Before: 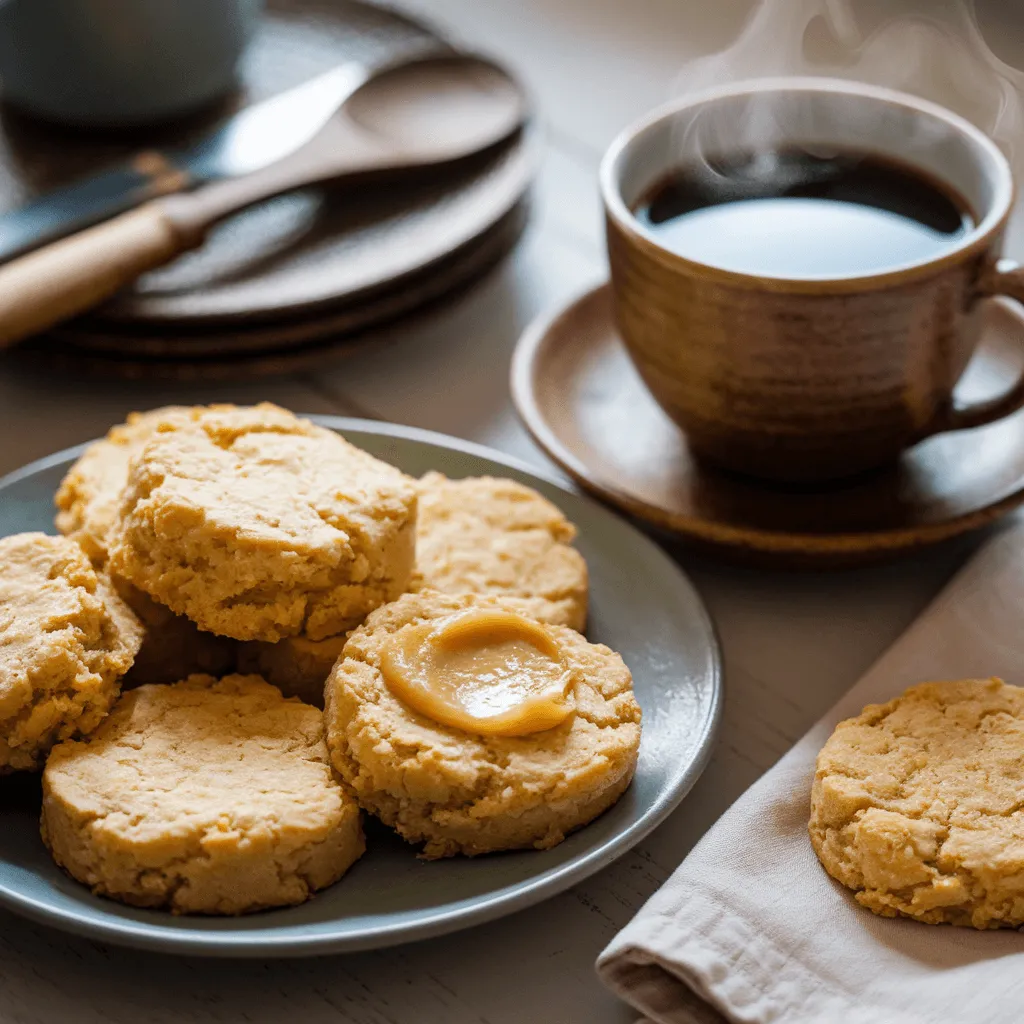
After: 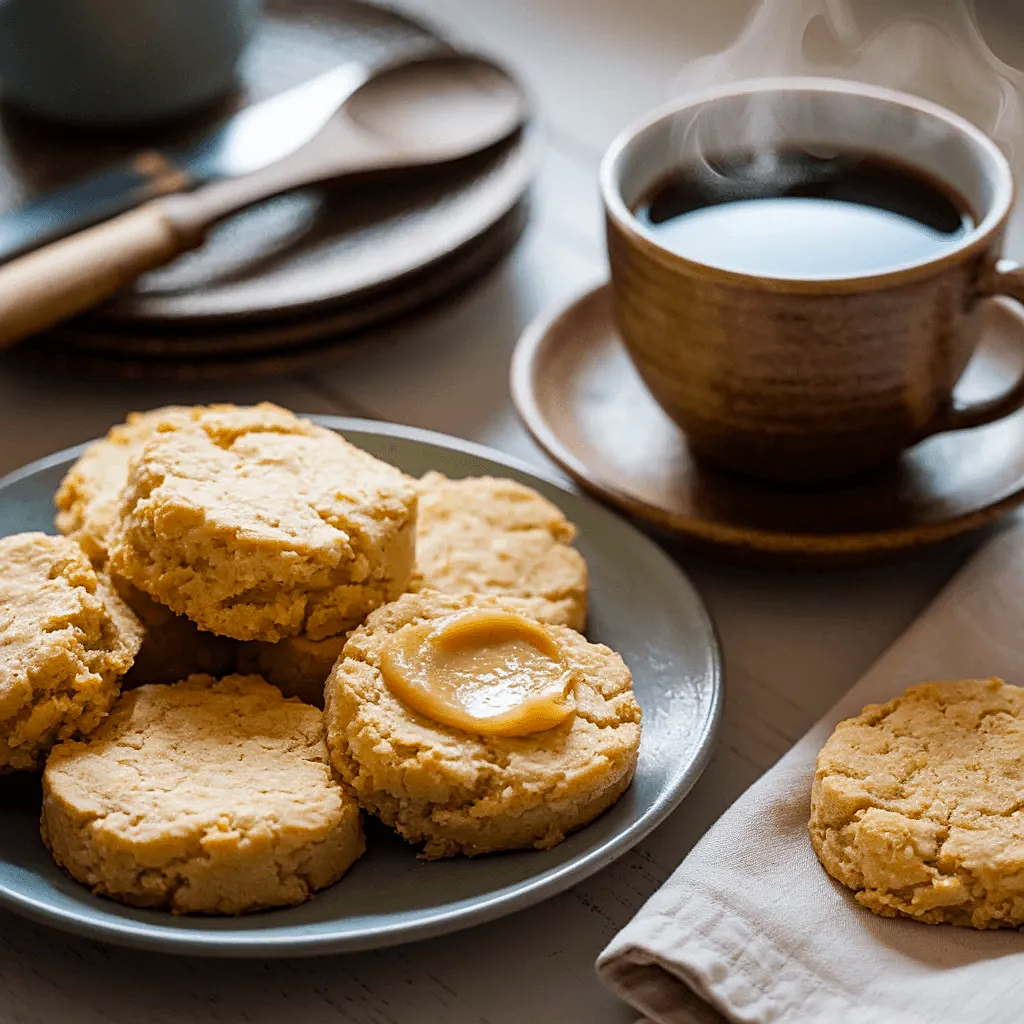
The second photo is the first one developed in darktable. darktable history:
sharpen: amount 0.478
color correction: saturation 1.34
contrast brightness saturation: contrast 0.06, brightness -0.01, saturation -0.23
